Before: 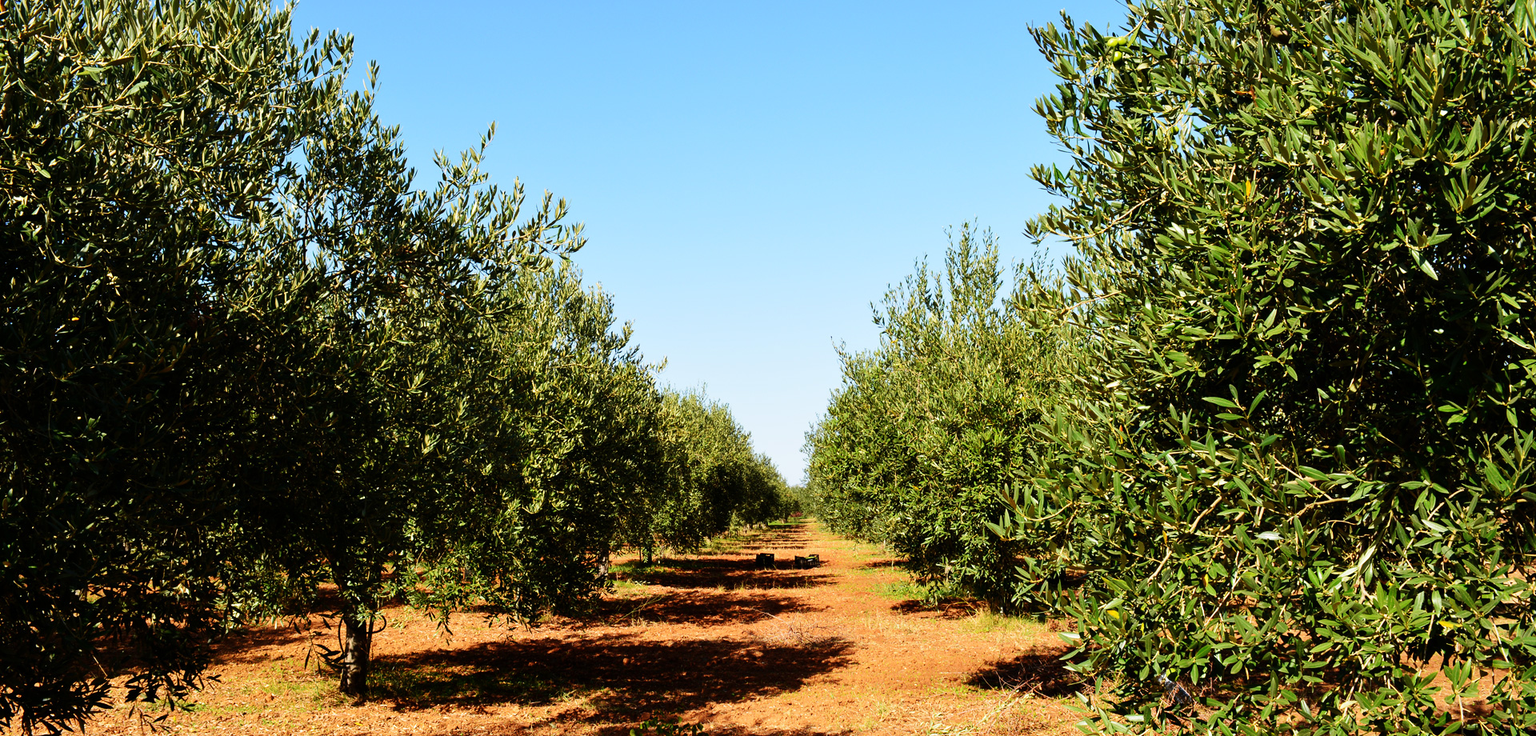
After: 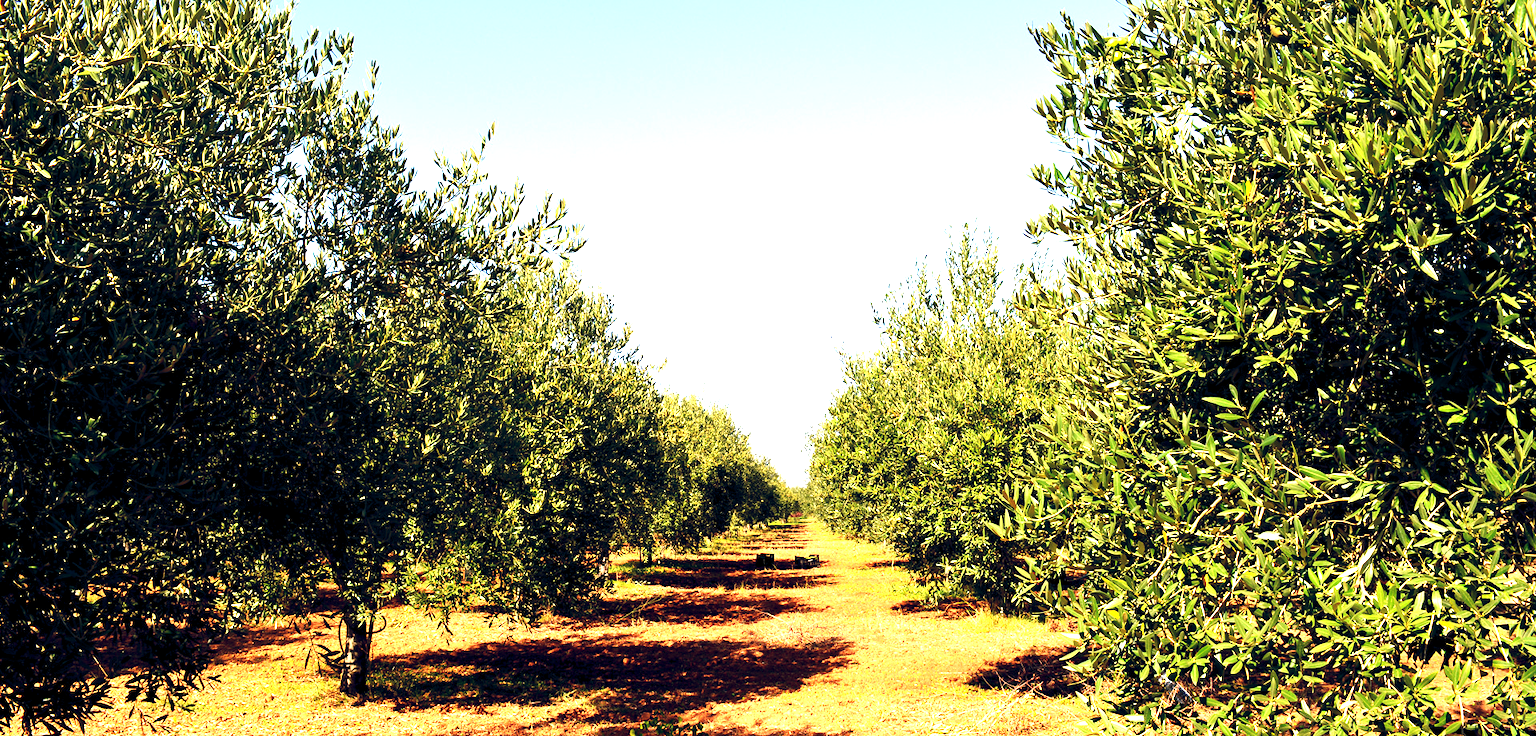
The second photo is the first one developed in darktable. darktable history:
color balance rgb: shadows lift › hue 87.51°, highlights gain › chroma 3.21%, highlights gain › hue 55.1°, global offset › chroma 0.15%, global offset › hue 253.66°, linear chroma grading › global chroma 0.5%
exposure: black level correction 0.001, exposure 1.3 EV, compensate highlight preservation false
